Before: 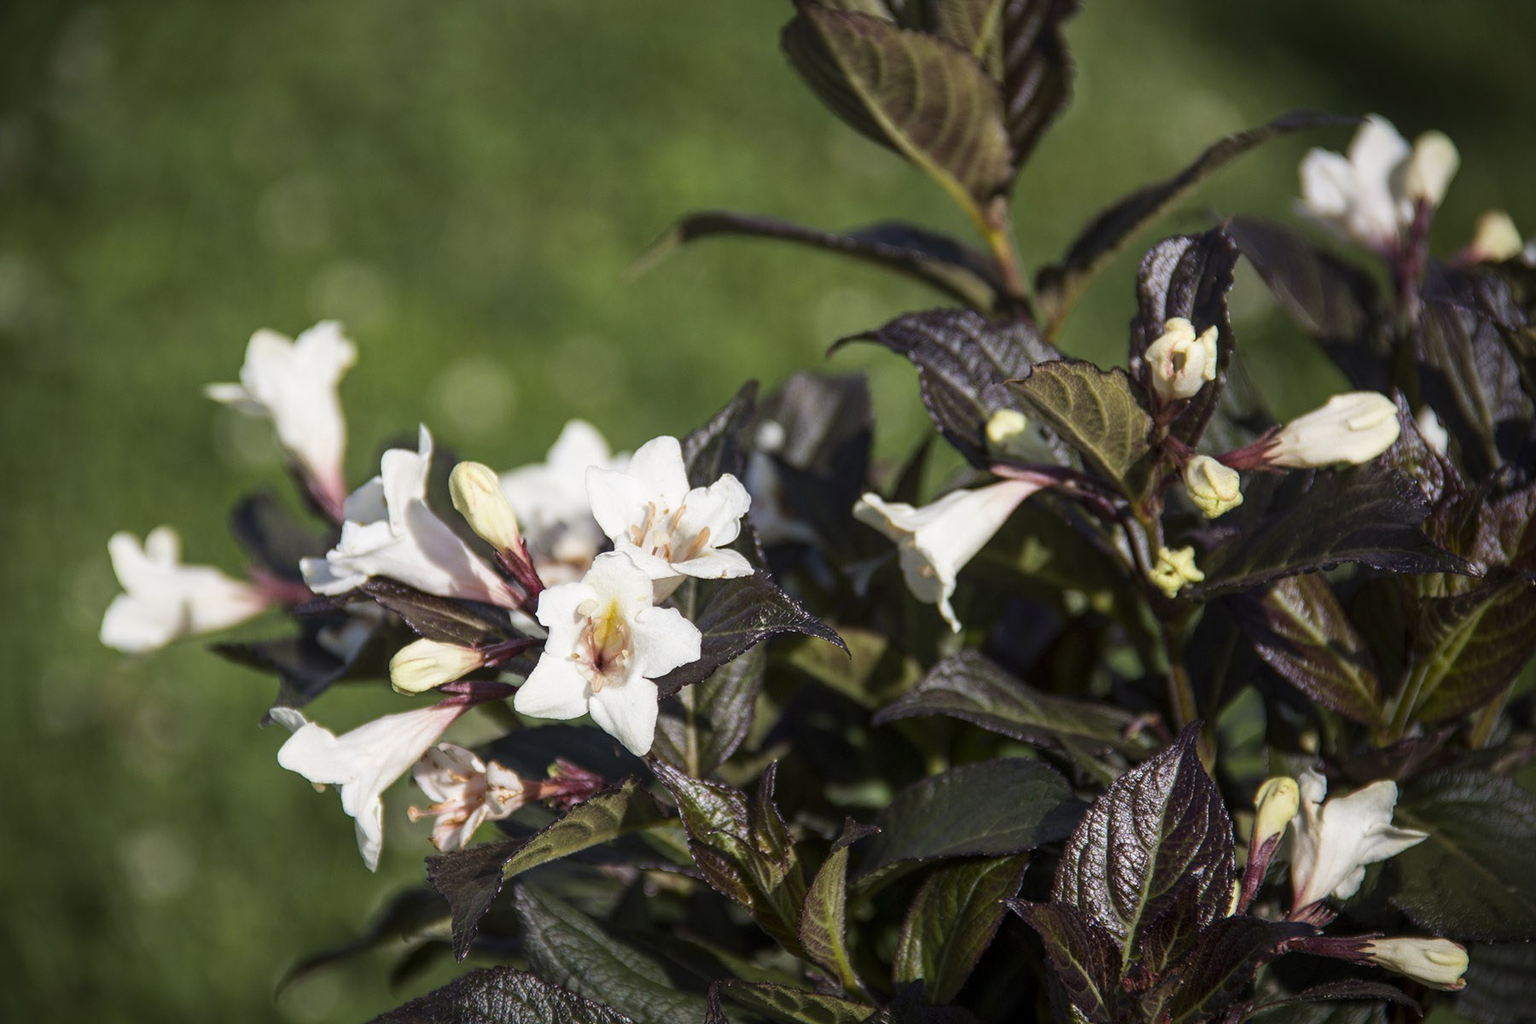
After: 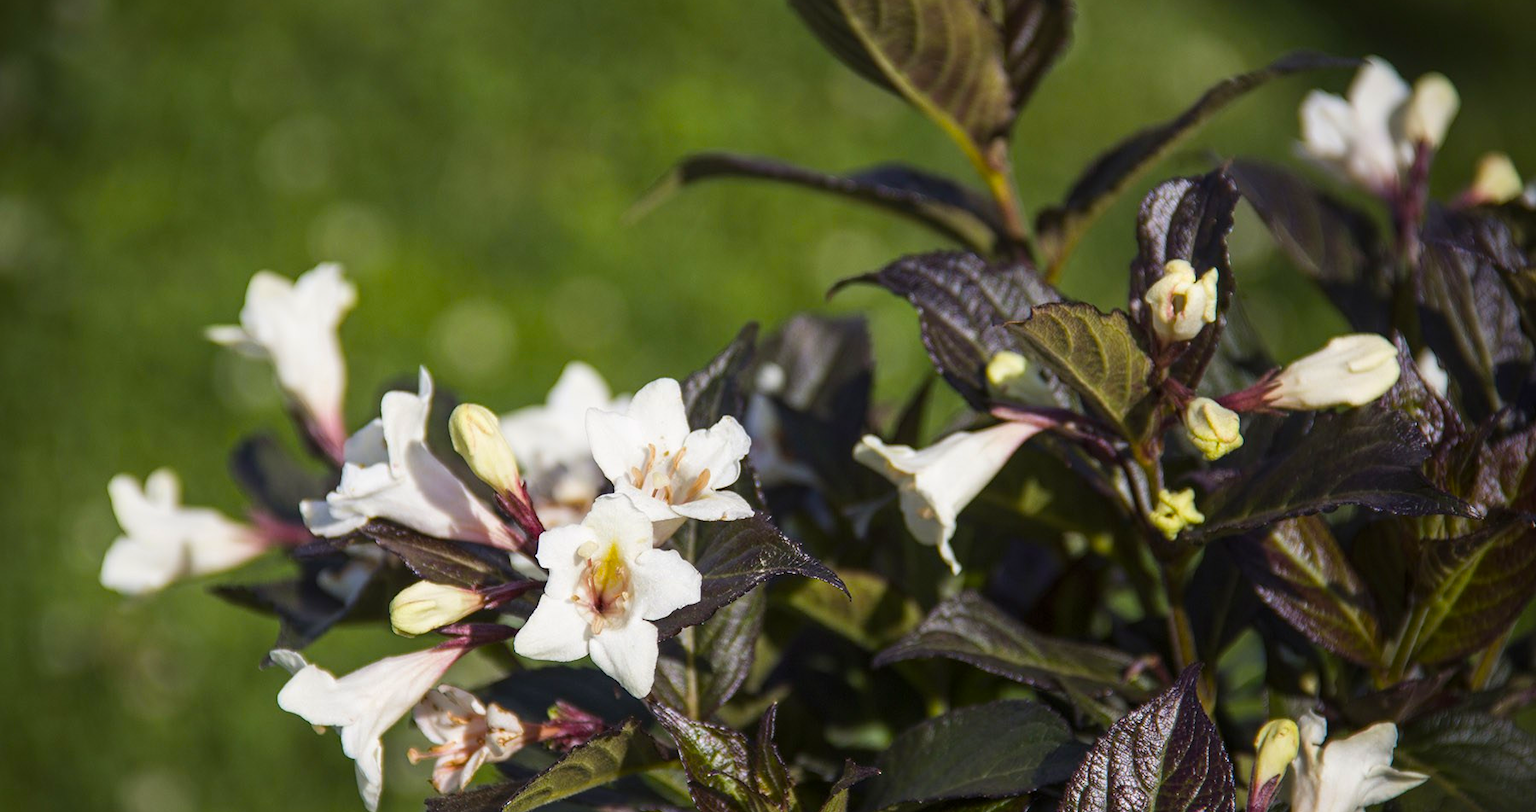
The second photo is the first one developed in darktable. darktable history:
color balance rgb: perceptual saturation grading › global saturation 25%, global vibrance 20%
crop and rotate: top 5.667%, bottom 14.937%
